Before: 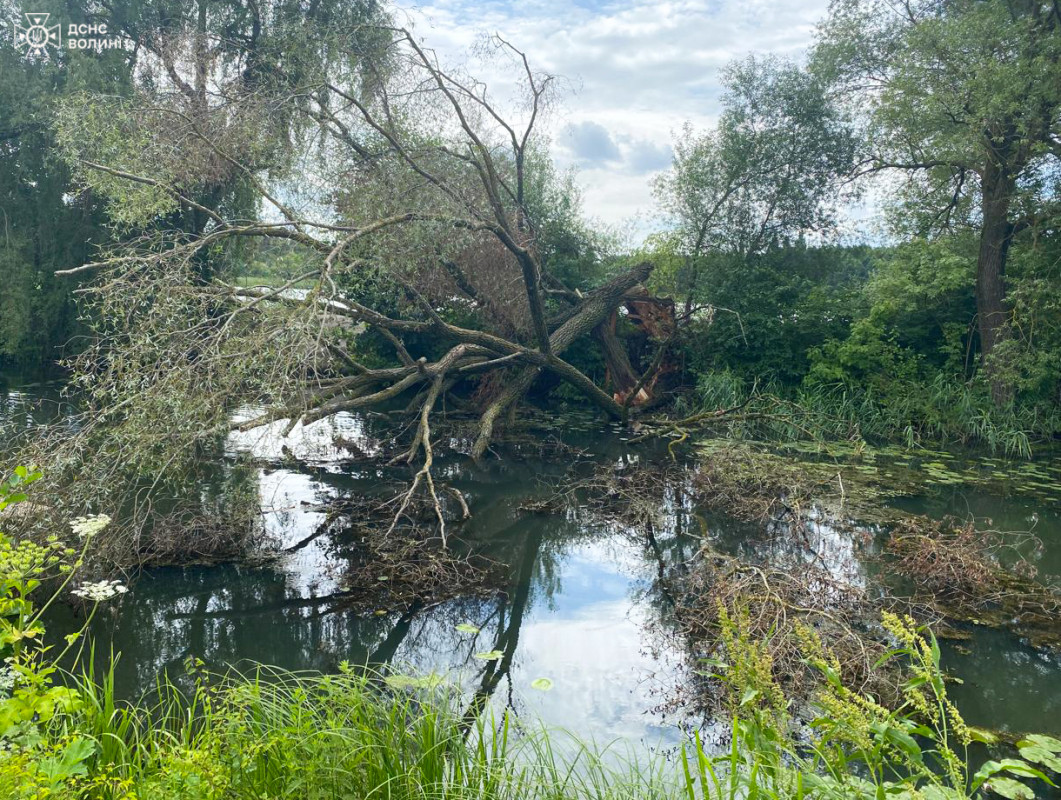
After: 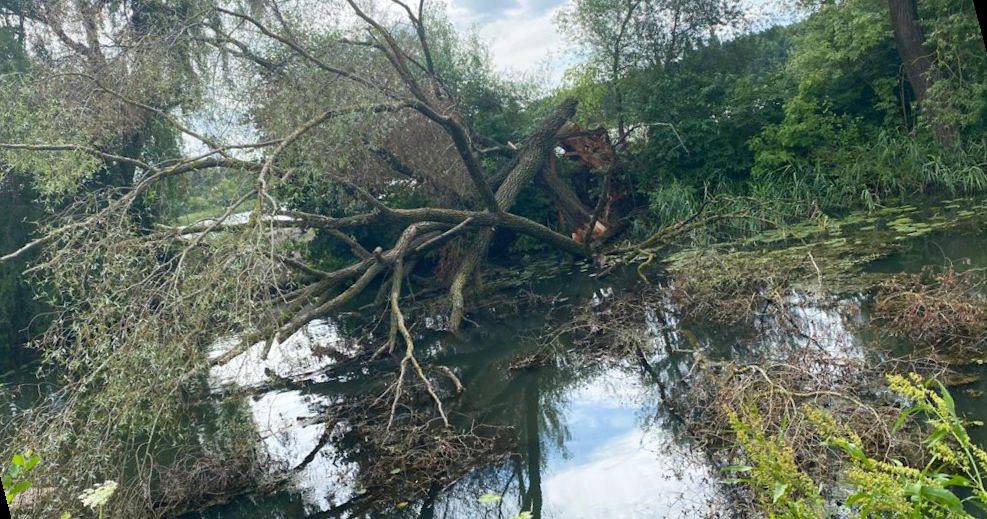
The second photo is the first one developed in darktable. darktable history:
rotate and perspective: rotation -14.8°, crop left 0.1, crop right 0.903, crop top 0.25, crop bottom 0.748
white balance: emerald 1
